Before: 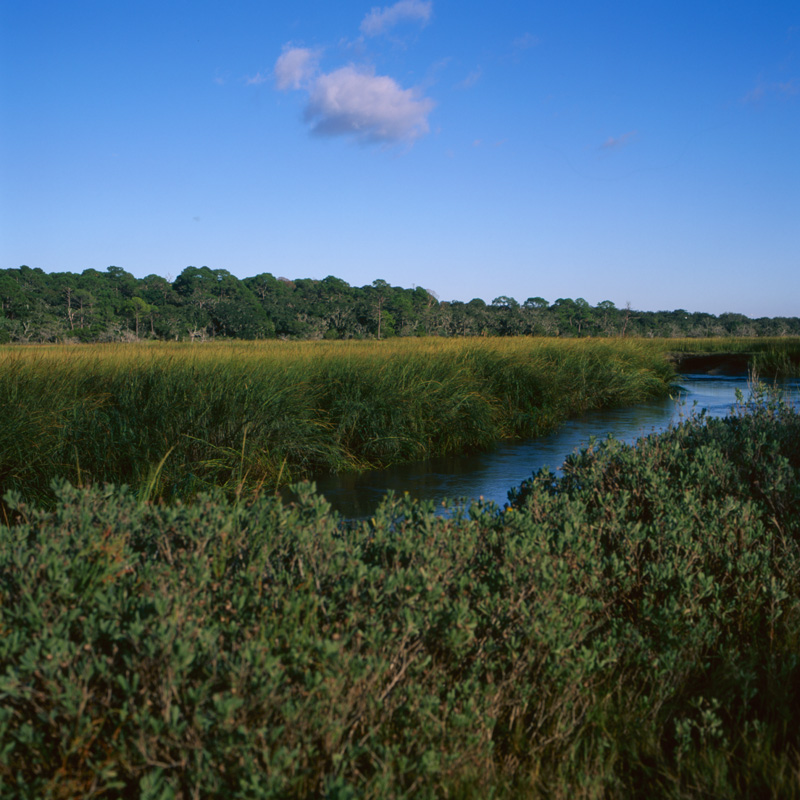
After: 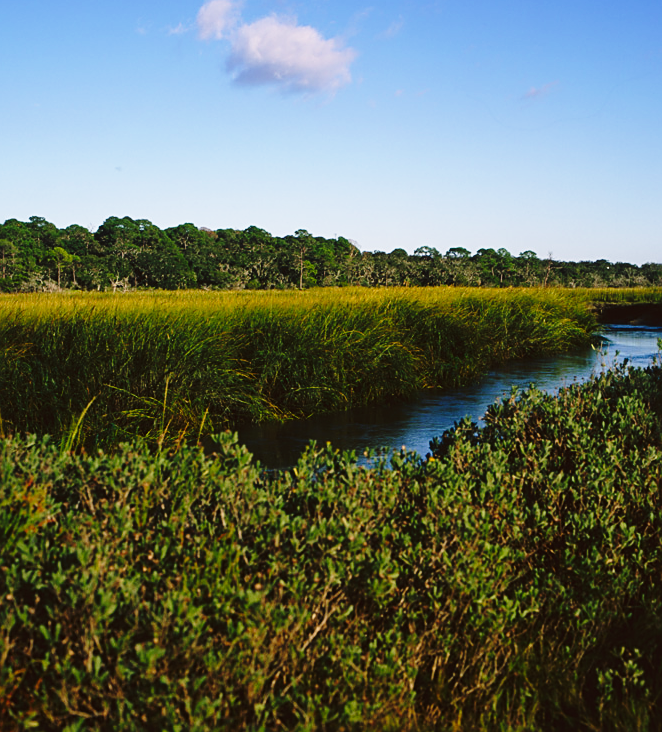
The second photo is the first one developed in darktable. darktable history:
color balance: lift [1.005, 1.002, 0.998, 0.998], gamma [1, 1.021, 1.02, 0.979], gain [0.923, 1.066, 1.056, 0.934]
sharpen: on, module defaults
base curve: curves: ch0 [(0, 0) (0.04, 0.03) (0.133, 0.232) (0.448, 0.748) (0.843, 0.968) (1, 1)], preserve colors none
crop: left 9.807%, top 6.259%, right 7.334%, bottom 2.177%
